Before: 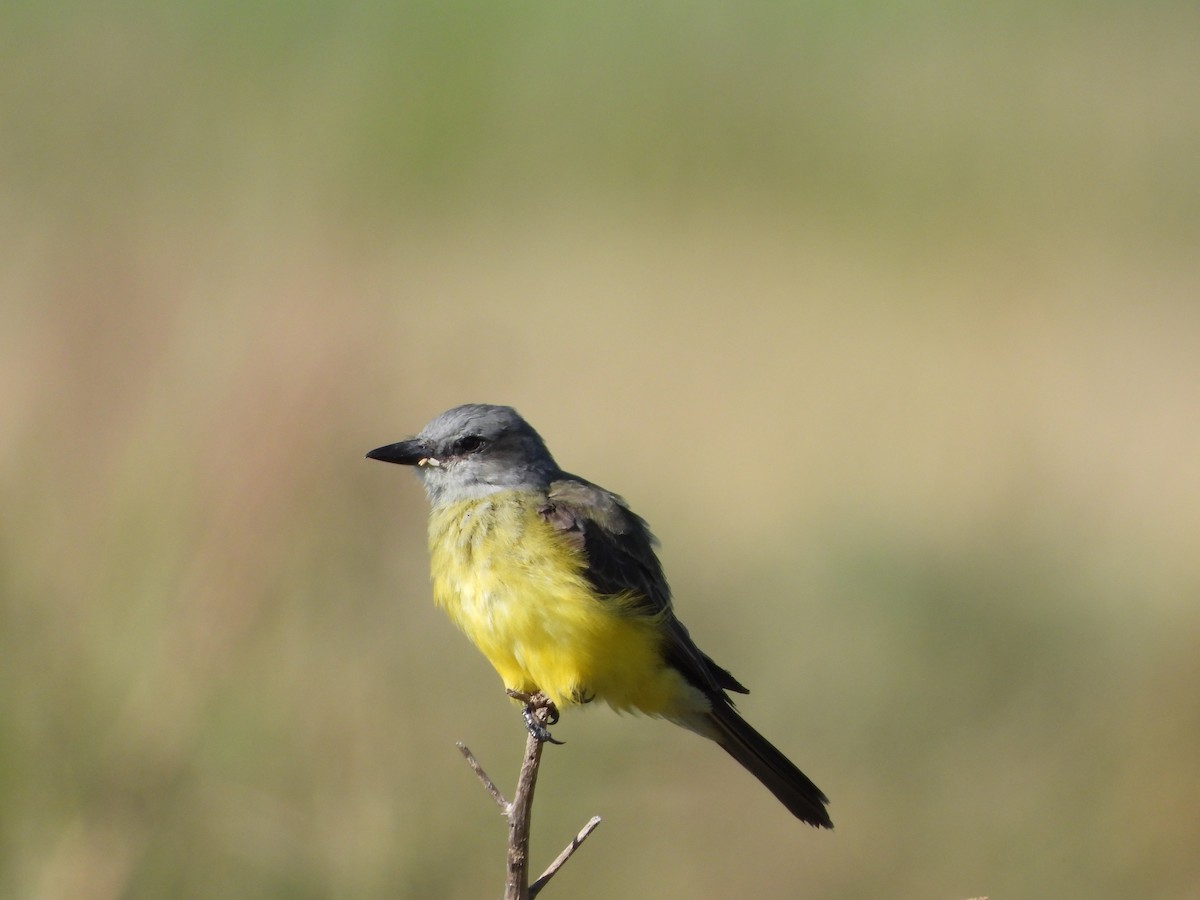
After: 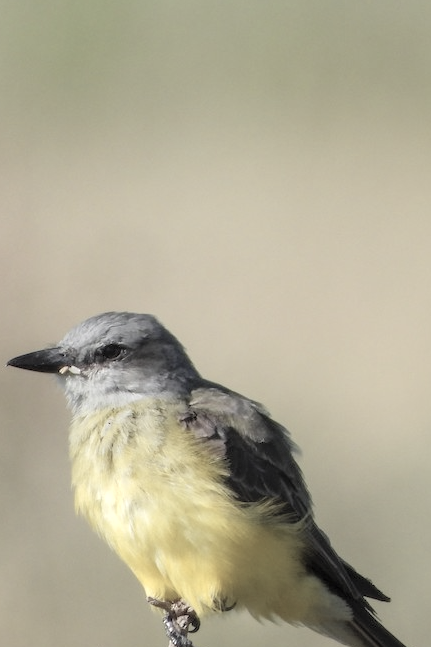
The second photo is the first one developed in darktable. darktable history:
local contrast: on, module defaults
crop and rotate: left 29.951%, top 10.256%, right 34.098%, bottom 17.854%
contrast brightness saturation: brightness 0.19, saturation -0.485
